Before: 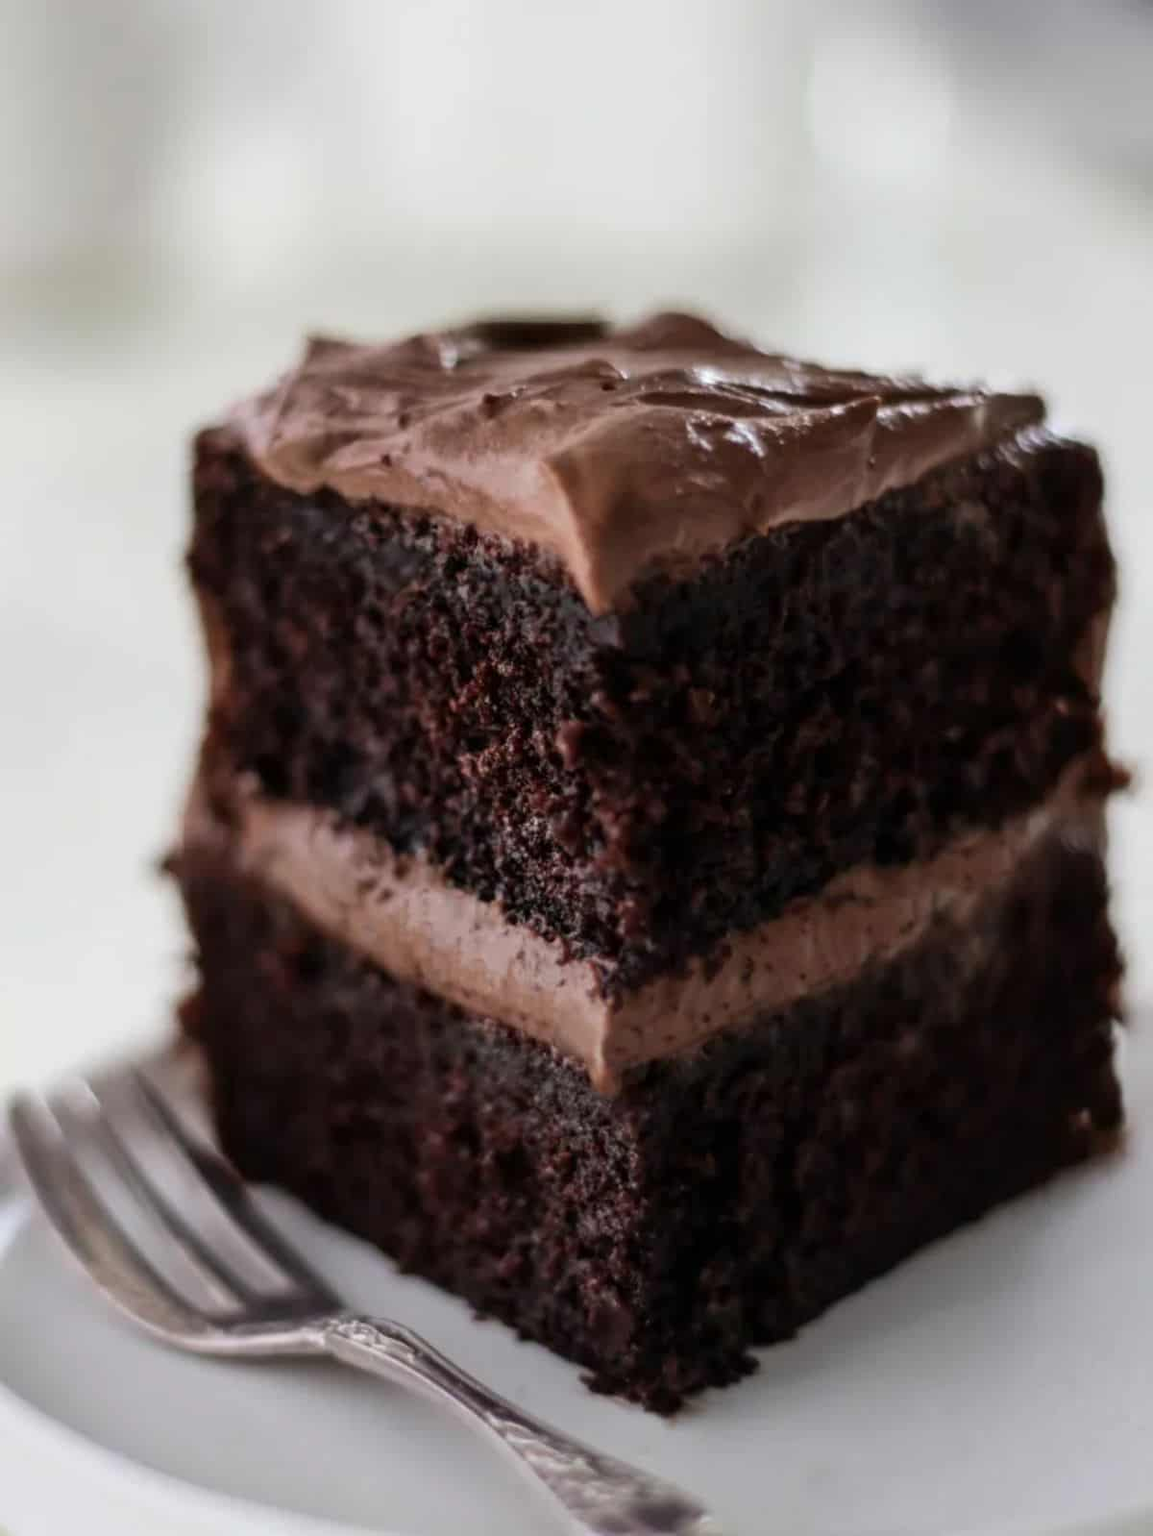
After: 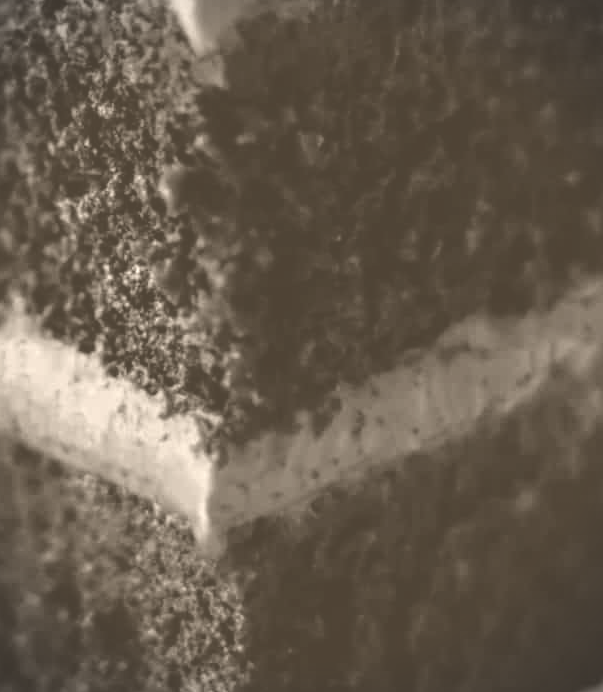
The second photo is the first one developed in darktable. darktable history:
colorize: hue 34.49°, saturation 35.33%, source mix 100%, version 1
crop: left 35.03%, top 36.625%, right 14.663%, bottom 20.057%
exposure: black level correction 0.001, exposure -0.125 EV, compensate exposure bias true, compensate highlight preservation false
bloom: size 38%, threshold 95%, strength 30%
vignetting: fall-off start 91.19%
velvia: strength 32%, mid-tones bias 0.2
